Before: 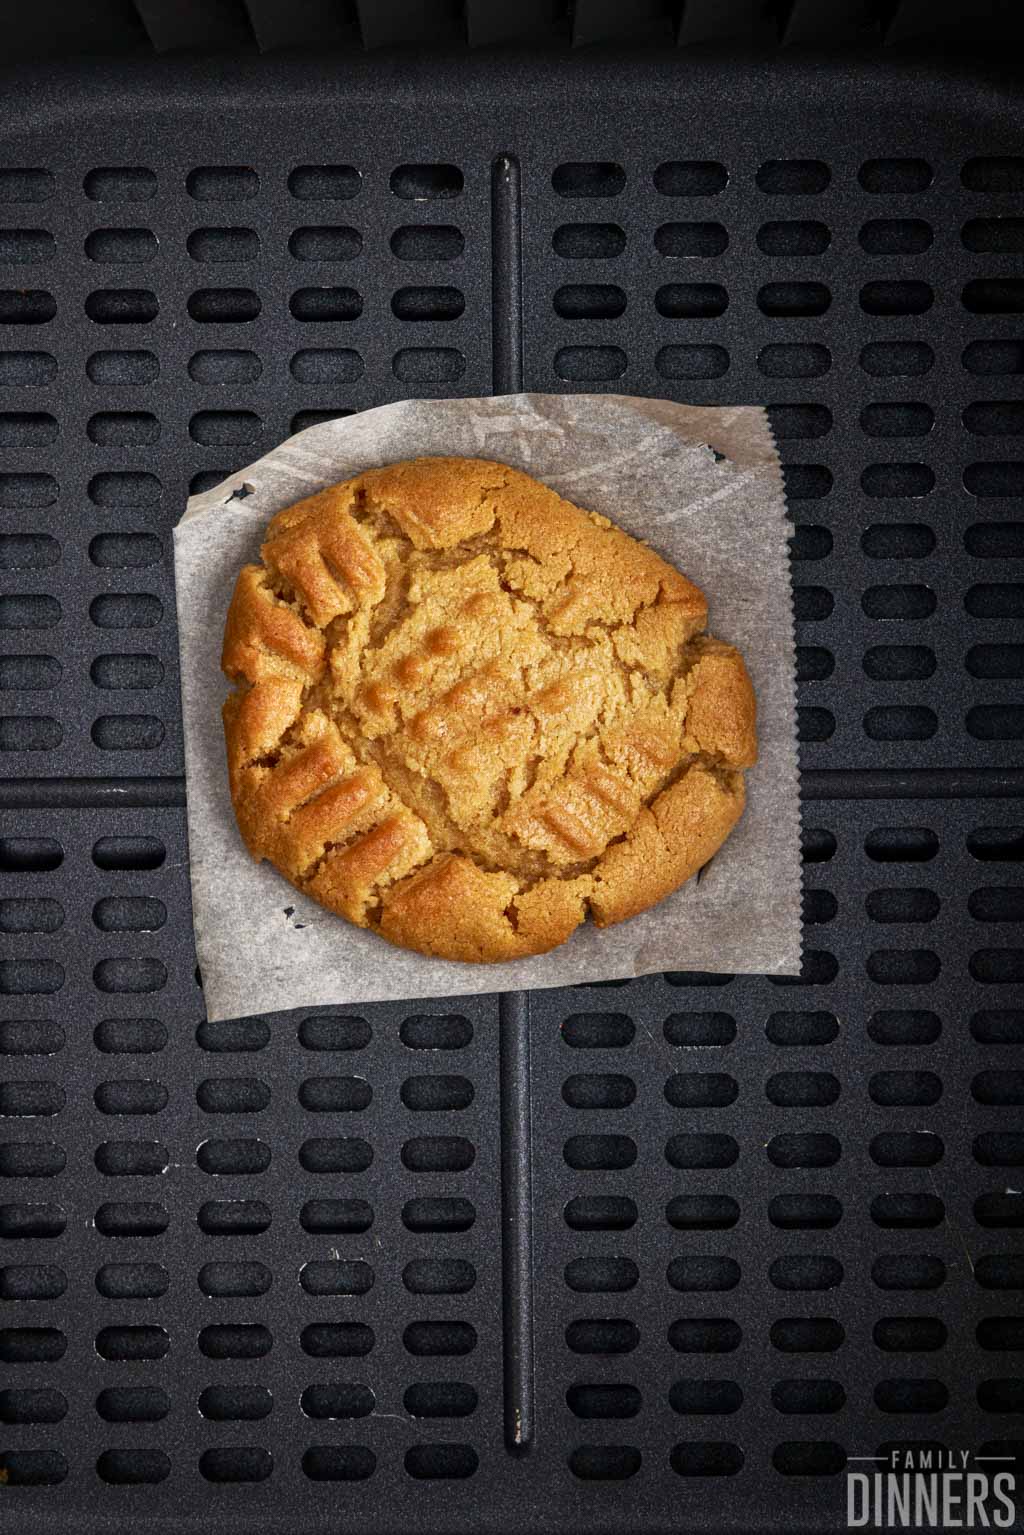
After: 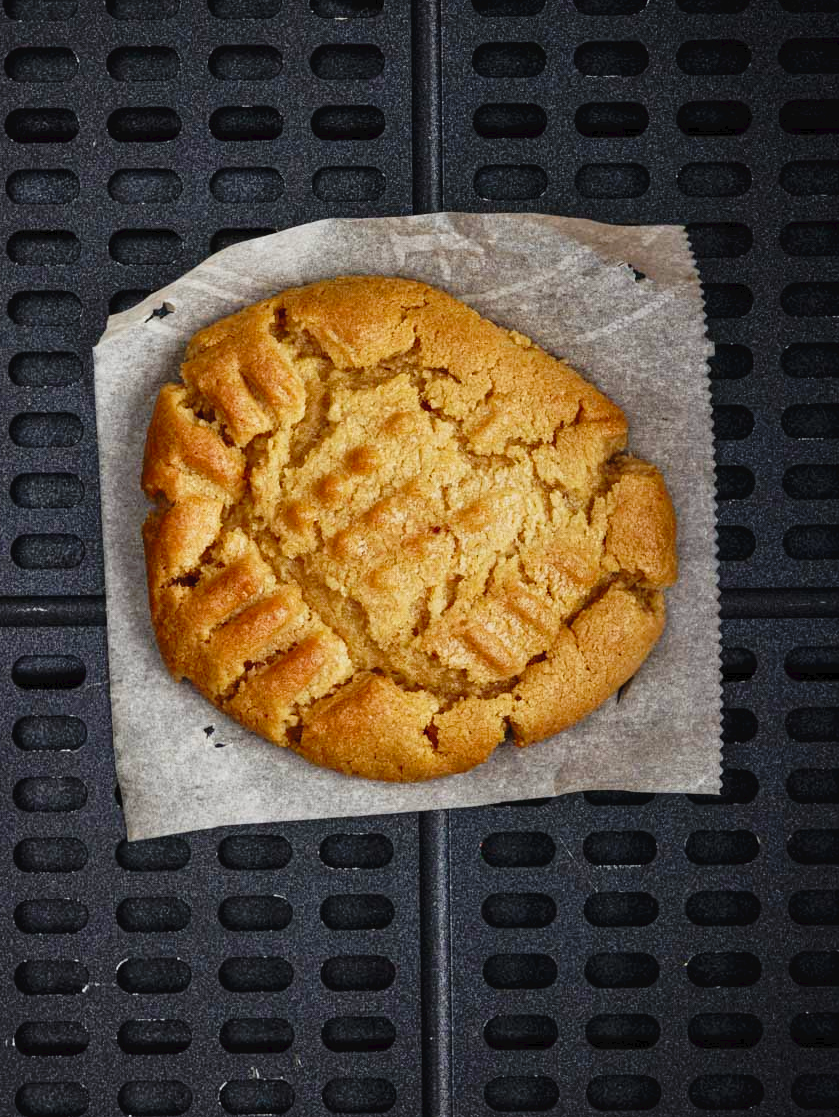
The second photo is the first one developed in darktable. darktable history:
tone curve: curves: ch0 [(0, 0) (0.003, 0.031) (0.011, 0.031) (0.025, 0.03) (0.044, 0.035) (0.069, 0.054) (0.1, 0.081) (0.136, 0.11) (0.177, 0.147) (0.224, 0.209) (0.277, 0.283) (0.335, 0.369) (0.399, 0.44) (0.468, 0.517) (0.543, 0.601) (0.623, 0.684) (0.709, 0.766) (0.801, 0.846) (0.898, 0.927) (1, 1)], preserve colors none
crop: left 7.856%, top 11.836%, right 10.12%, bottom 15.387%
exposure: exposure -0.242 EV, compensate highlight preservation false
white balance: red 0.978, blue 0.999
